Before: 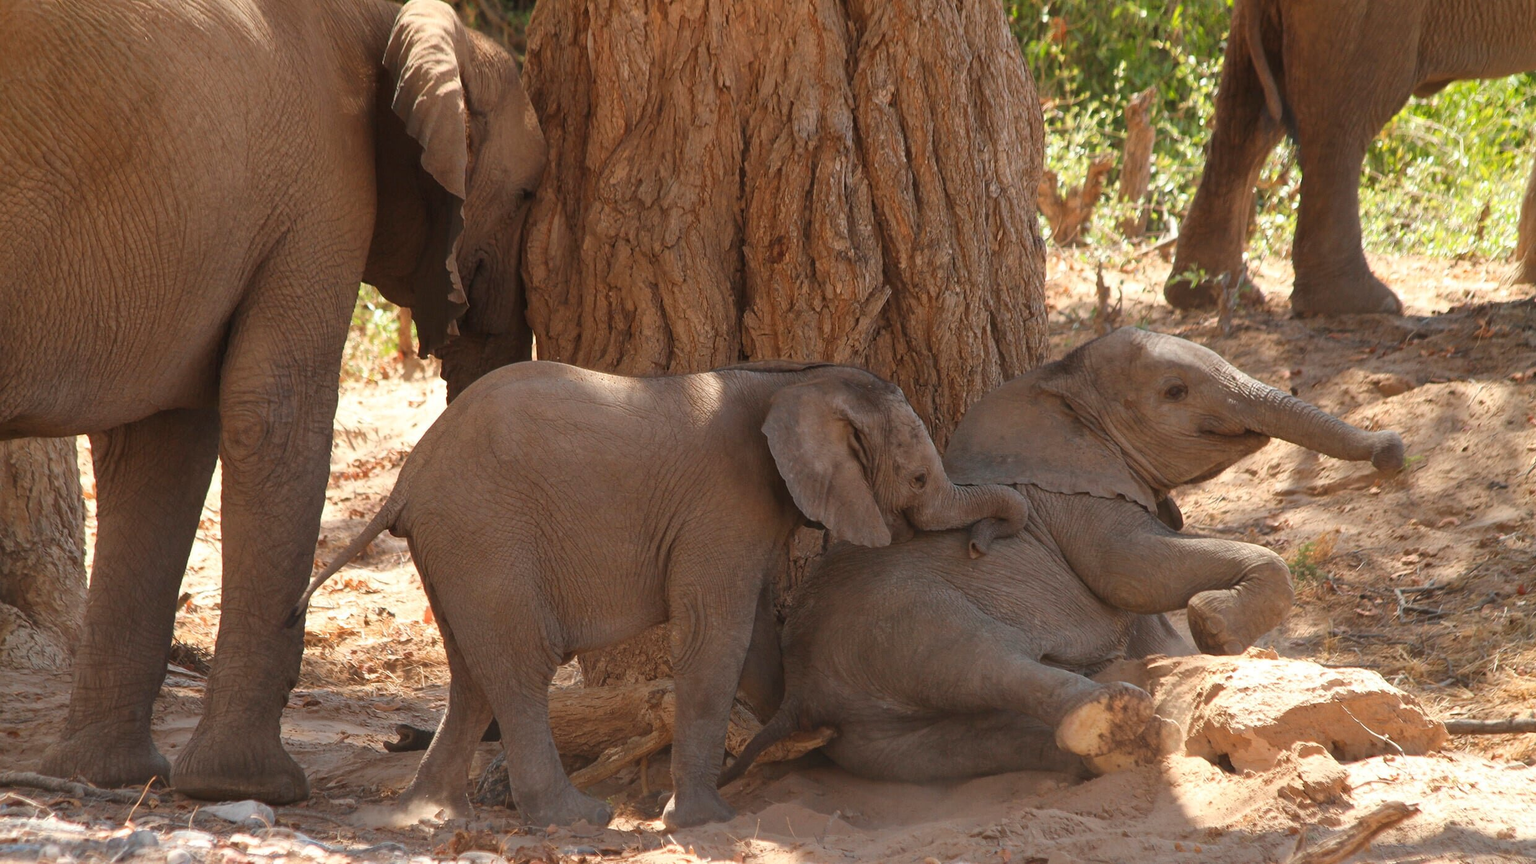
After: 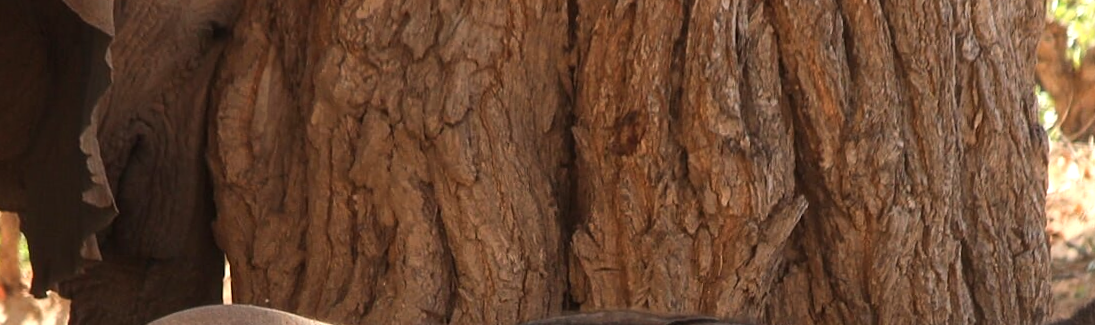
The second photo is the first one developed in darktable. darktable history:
crop: left 28.64%, top 16.832%, right 26.637%, bottom 58.055%
rotate and perspective: rotation 0.679°, lens shift (horizontal) 0.136, crop left 0.009, crop right 0.991, crop top 0.078, crop bottom 0.95
tone equalizer: -8 EV -0.417 EV, -7 EV -0.389 EV, -6 EV -0.333 EV, -5 EV -0.222 EV, -3 EV 0.222 EV, -2 EV 0.333 EV, -1 EV 0.389 EV, +0 EV 0.417 EV, edges refinement/feathering 500, mask exposure compensation -1.57 EV, preserve details no
